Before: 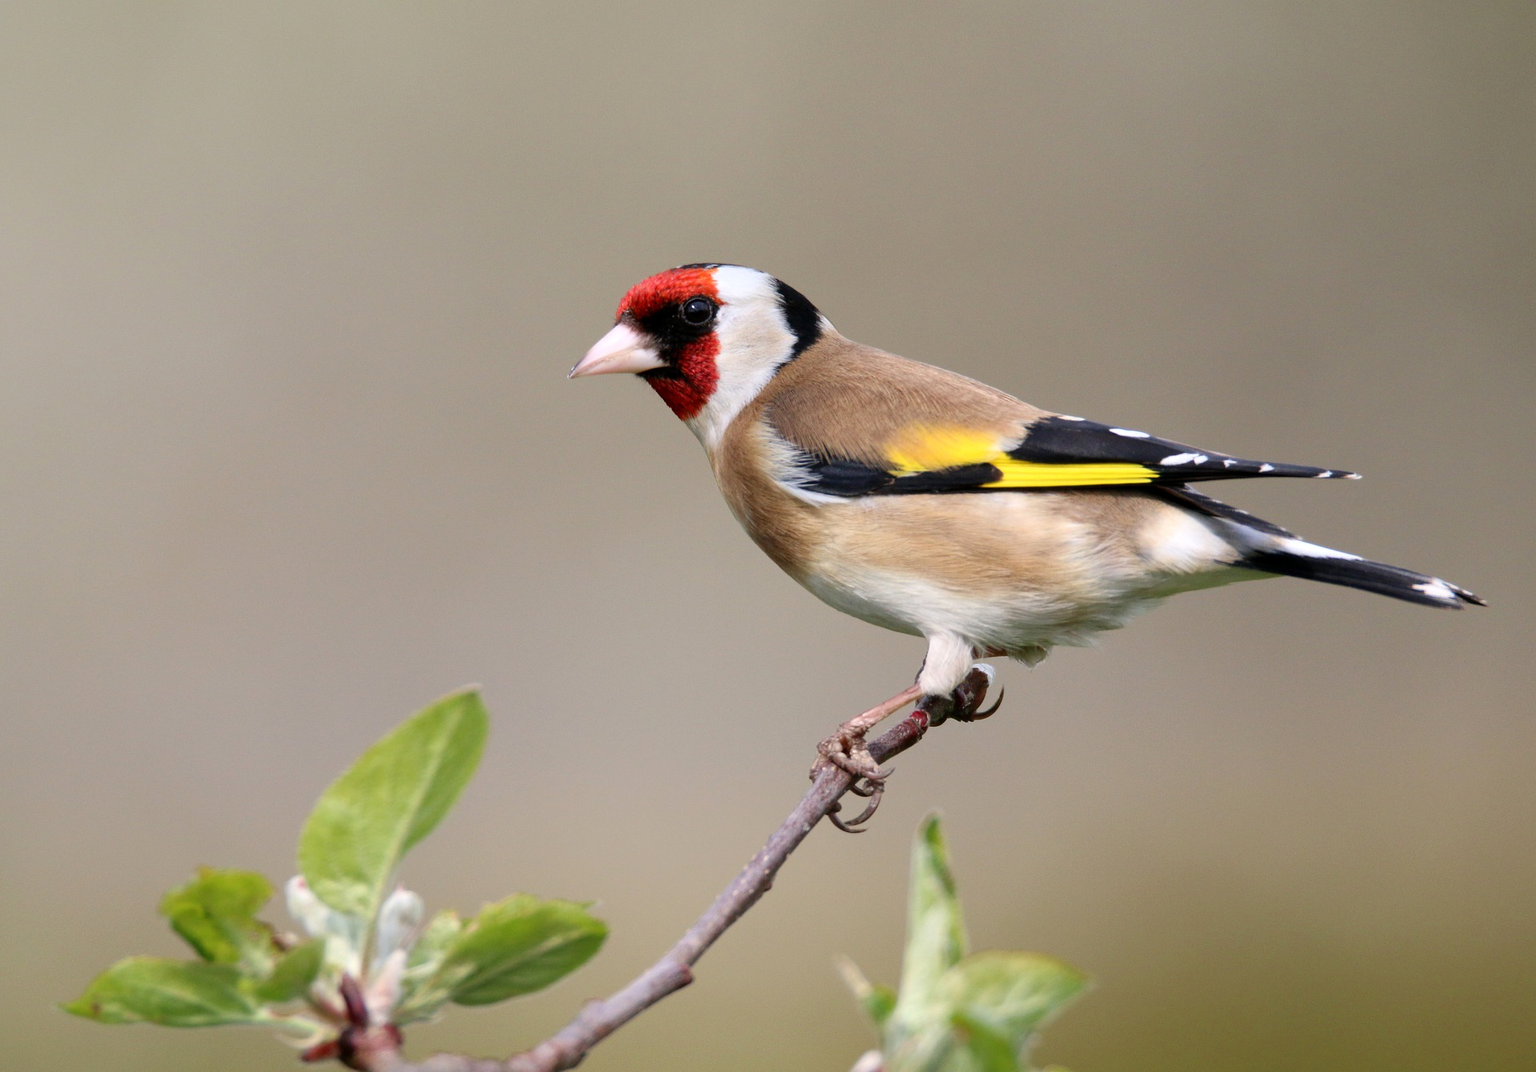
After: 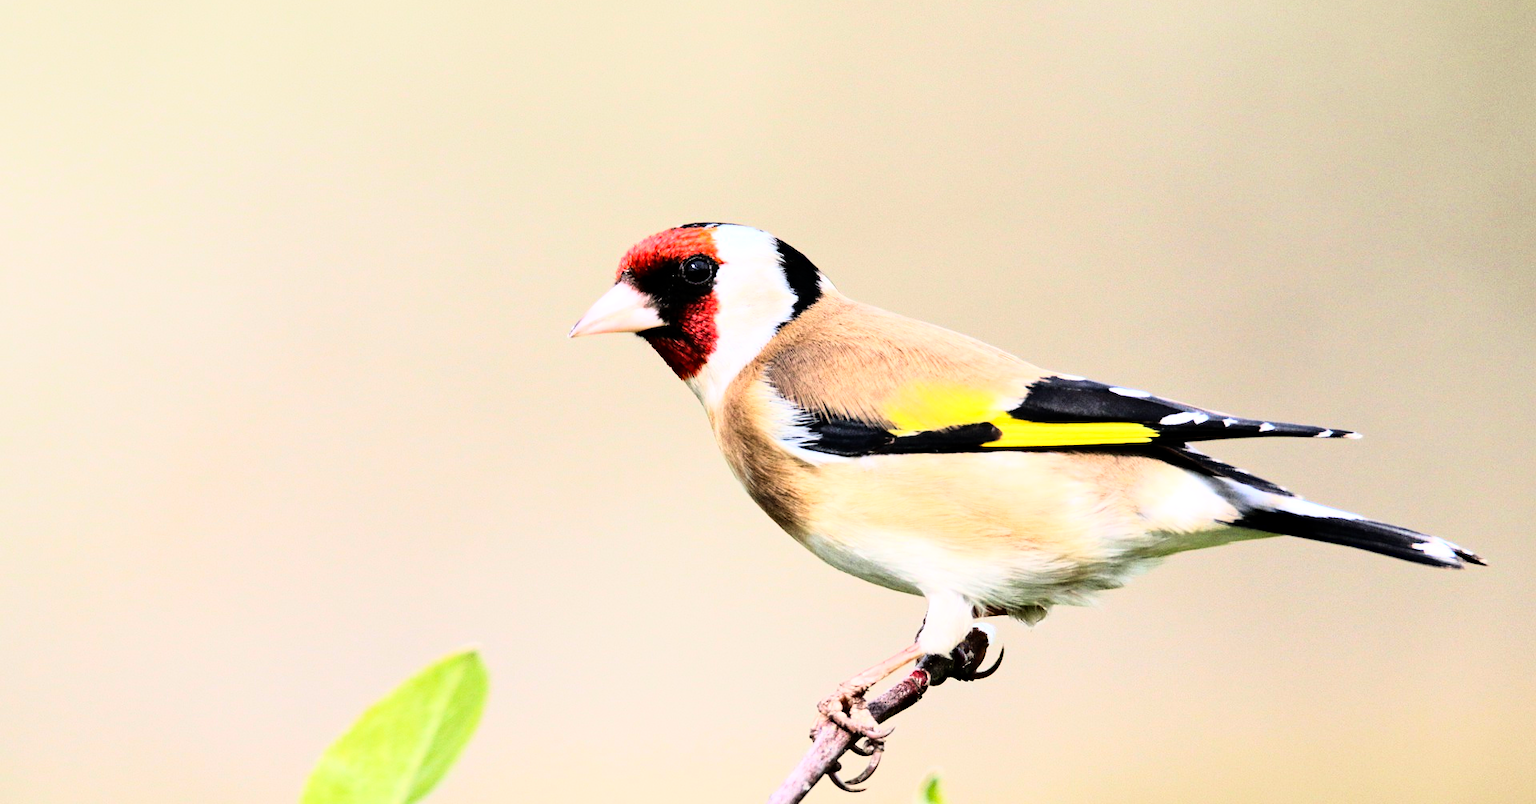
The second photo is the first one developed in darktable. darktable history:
haze removal: compatibility mode true, adaptive false
exposure: exposure 0.258 EV, compensate highlight preservation false
crop: top 3.857%, bottom 21.132%
rgb curve: curves: ch0 [(0, 0) (0.21, 0.15) (0.24, 0.21) (0.5, 0.75) (0.75, 0.96) (0.89, 0.99) (1, 1)]; ch1 [(0, 0.02) (0.21, 0.13) (0.25, 0.2) (0.5, 0.67) (0.75, 0.9) (0.89, 0.97) (1, 1)]; ch2 [(0, 0.02) (0.21, 0.13) (0.25, 0.2) (0.5, 0.67) (0.75, 0.9) (0.89, 0.97) (1, 1)], compensate middle gray true
